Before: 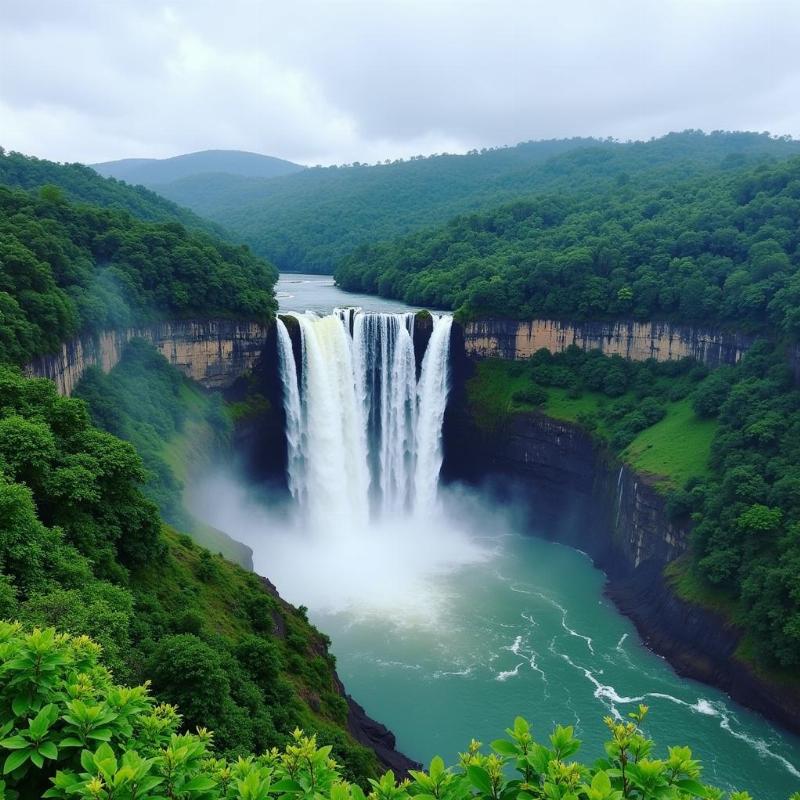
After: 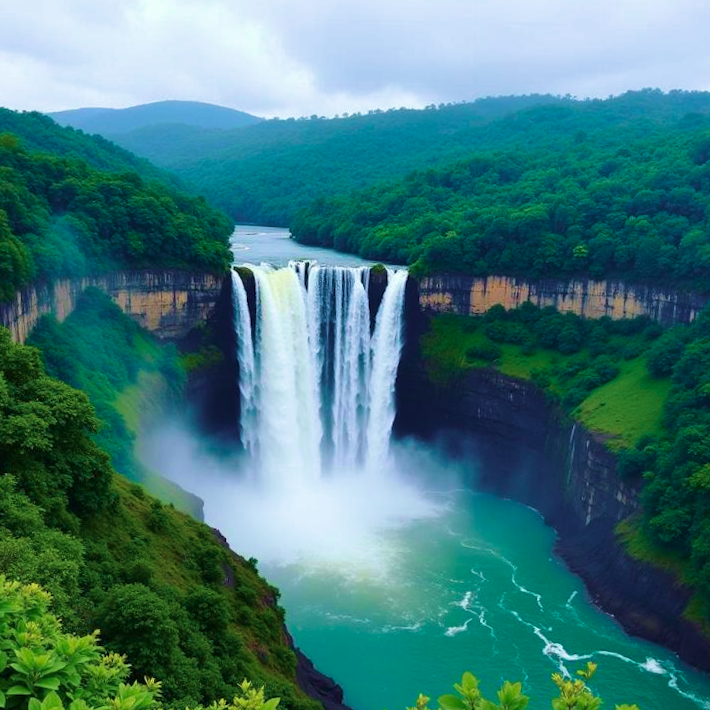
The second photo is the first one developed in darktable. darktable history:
crop and rotate: angle -3.27°, left 5.211%, top 5.211%, right 4.607%, bottom 4.607%
rotate and perspective: rotation -2.29°, automatic cropping off
velvia: strength 74%
